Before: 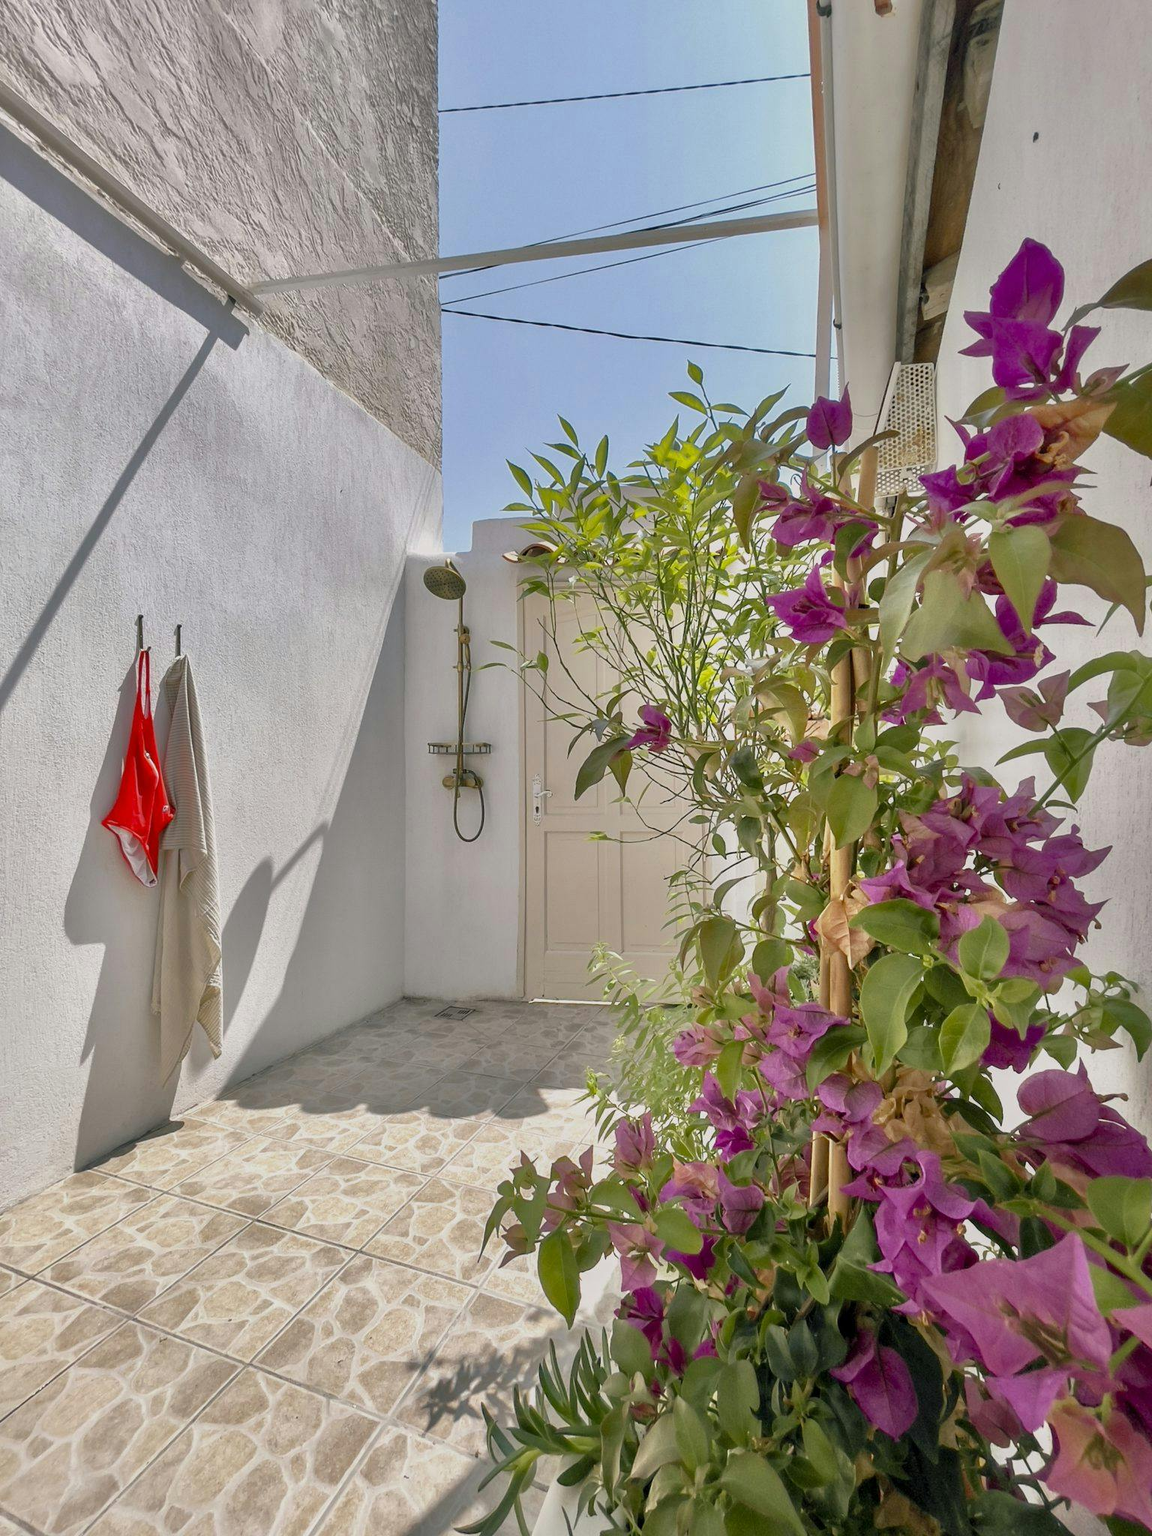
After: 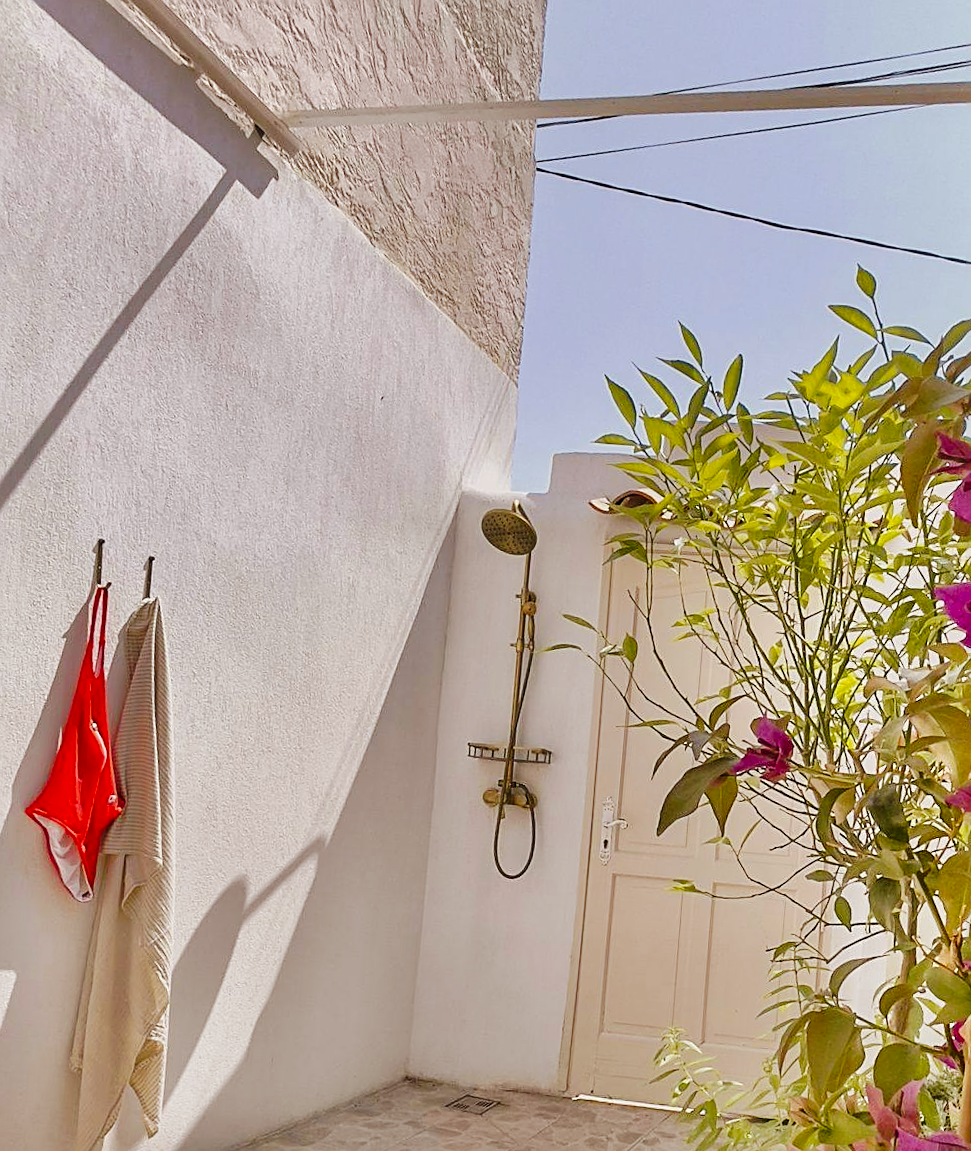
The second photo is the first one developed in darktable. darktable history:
tone curve: curves: ch0 [(0, 0) (0.003, 0.02) (0.011, 0.023) (0.025, 0.028) (0.044, 0.045) (0.069, 0.063) (0.1, 0.09) (0.136, 0.122) (0.177, 0.166) (0.224, 0.223) (0.277, 0.297) (0.335, 0.384) (0.399, 0.461) (0.468, 0.549) (0.543, 0.632) (0.623, 0.705) (0.709, 0.772) (0.801, 0.844) (0.898, 0.91) (1, 1)], preserve colors none
rgb levels: mode RGB, independent channels, levels [[0, 0.5, 1], [0, 0.521, 1], [0, 0.536, 1]]
crop and rotate: angle -4.99°, left 2.122%, top 6.945%, right 27.566%, bottom 30.519%
sharpen: on, module defaults
